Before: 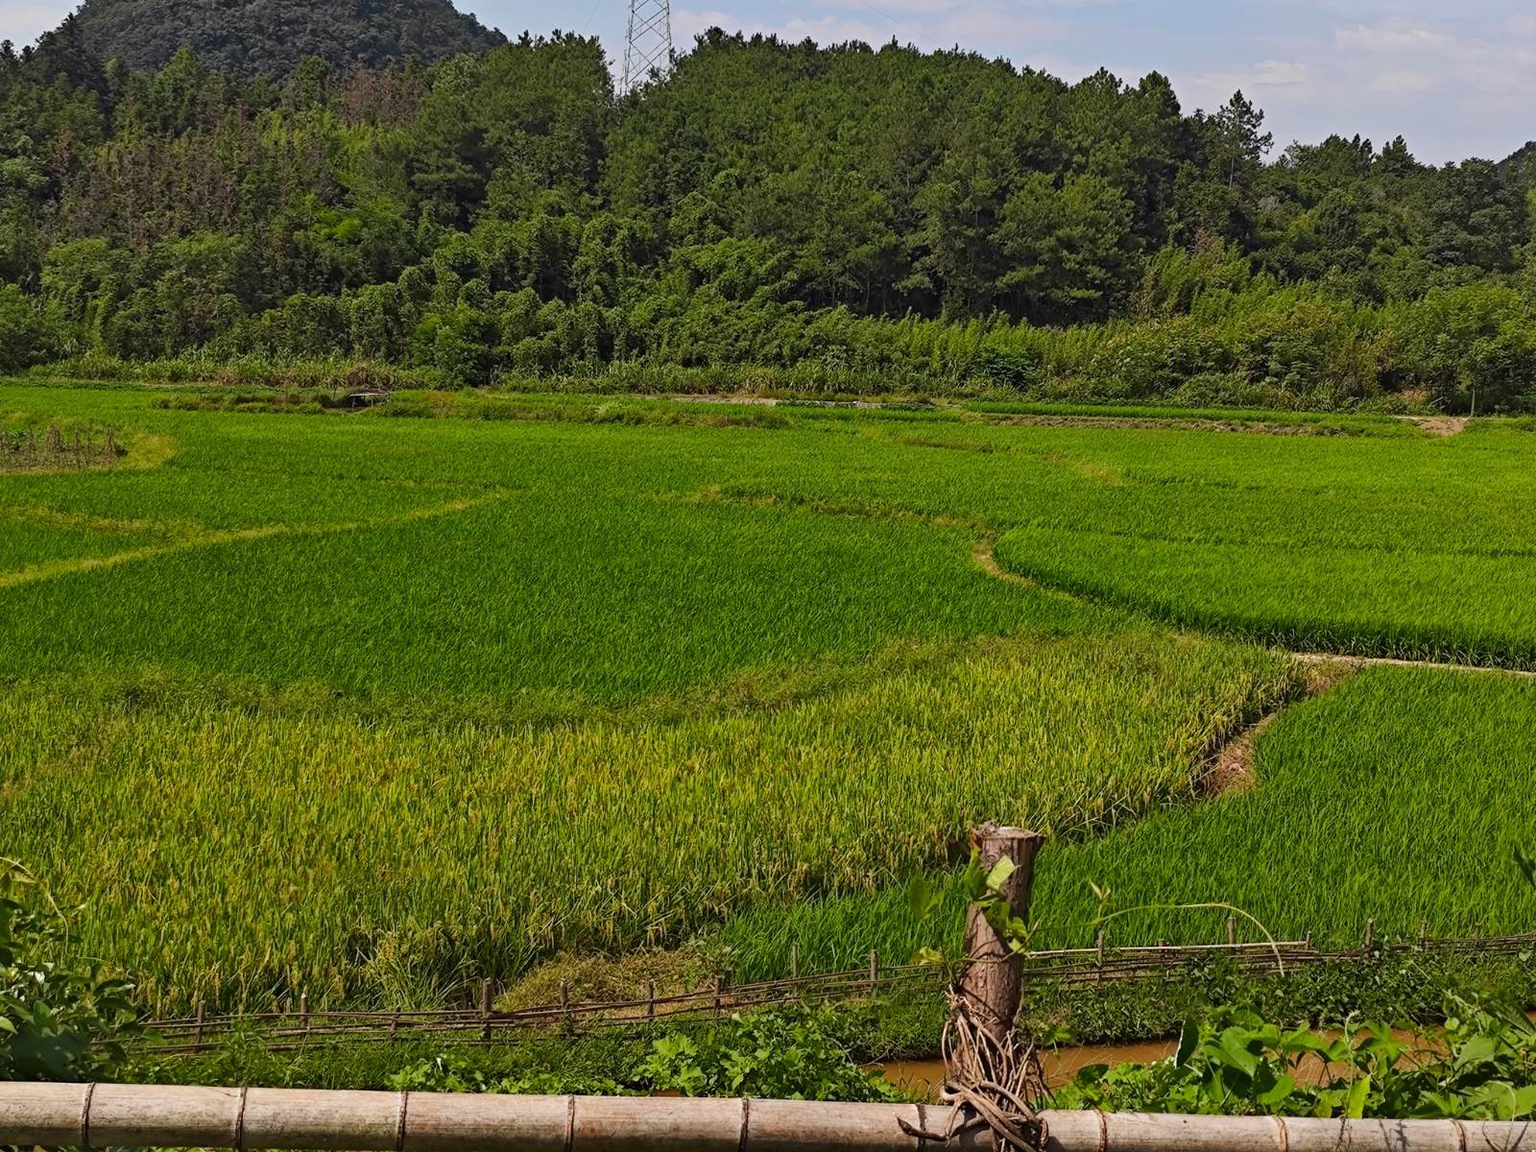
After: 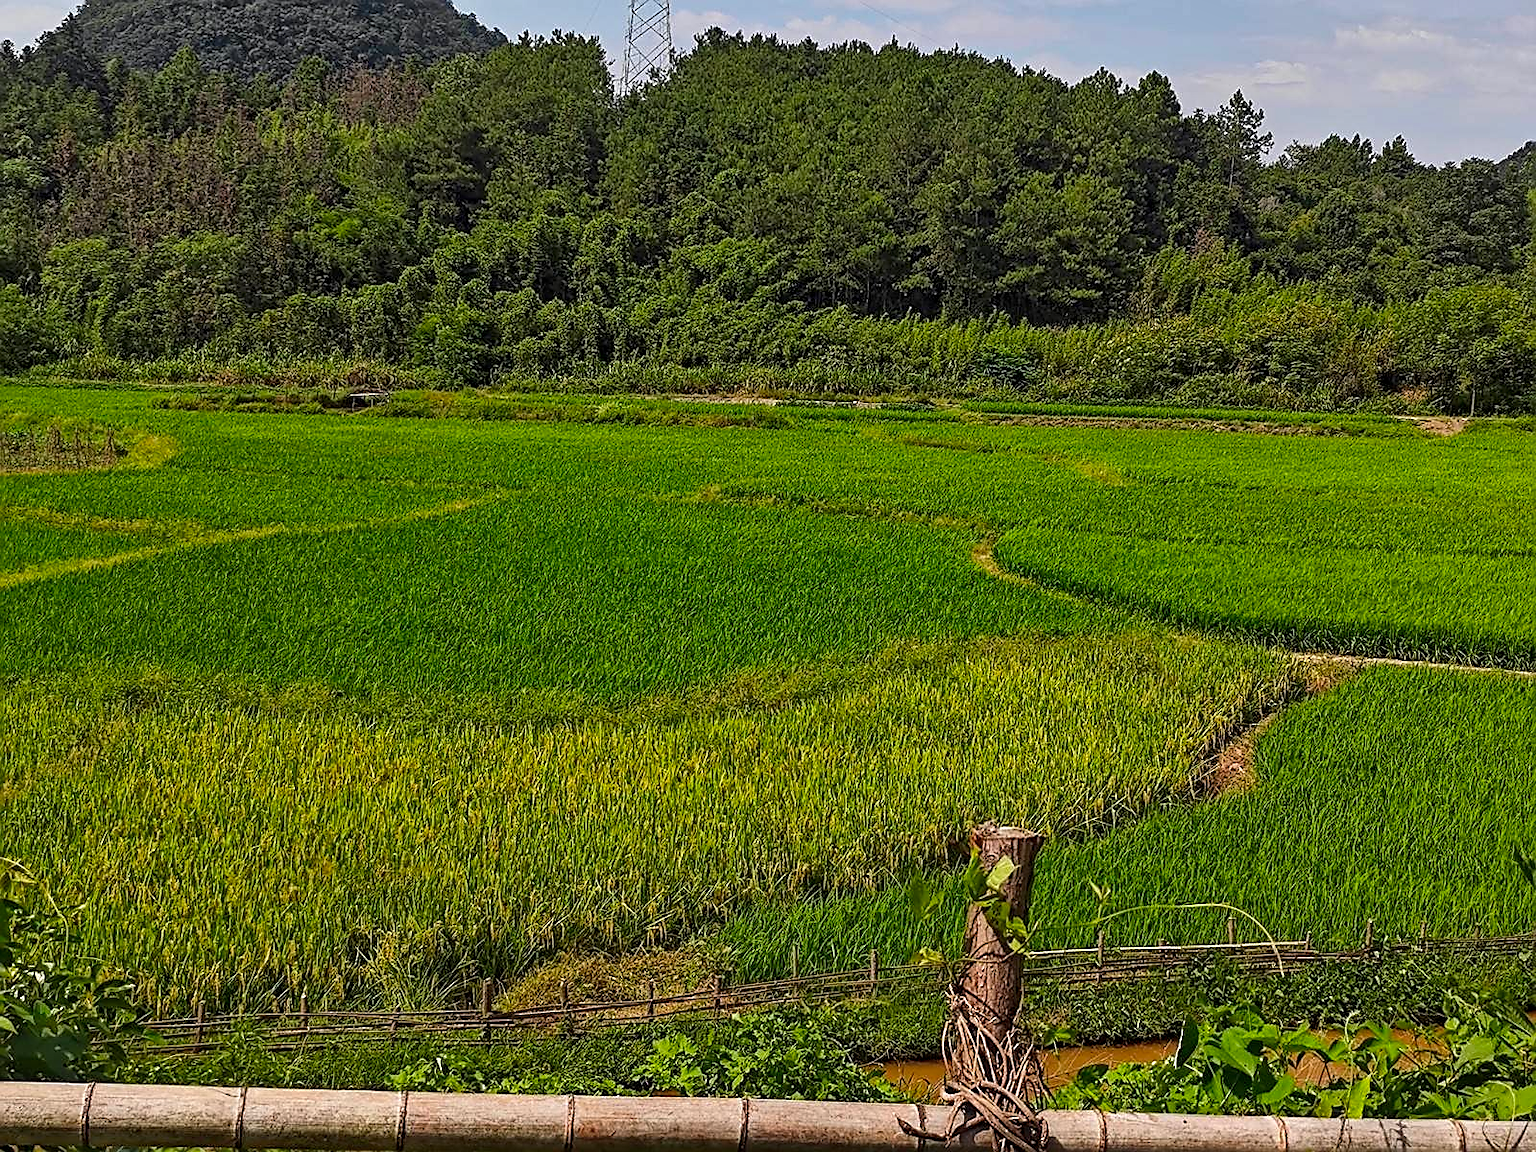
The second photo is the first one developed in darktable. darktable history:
local contrast: detail 130%
sharpen: radius 1.4, amount 1.25, threshold 0.7
shadows and highlights: shadows 12, white point adjustment 1.2, soften with gaussian
